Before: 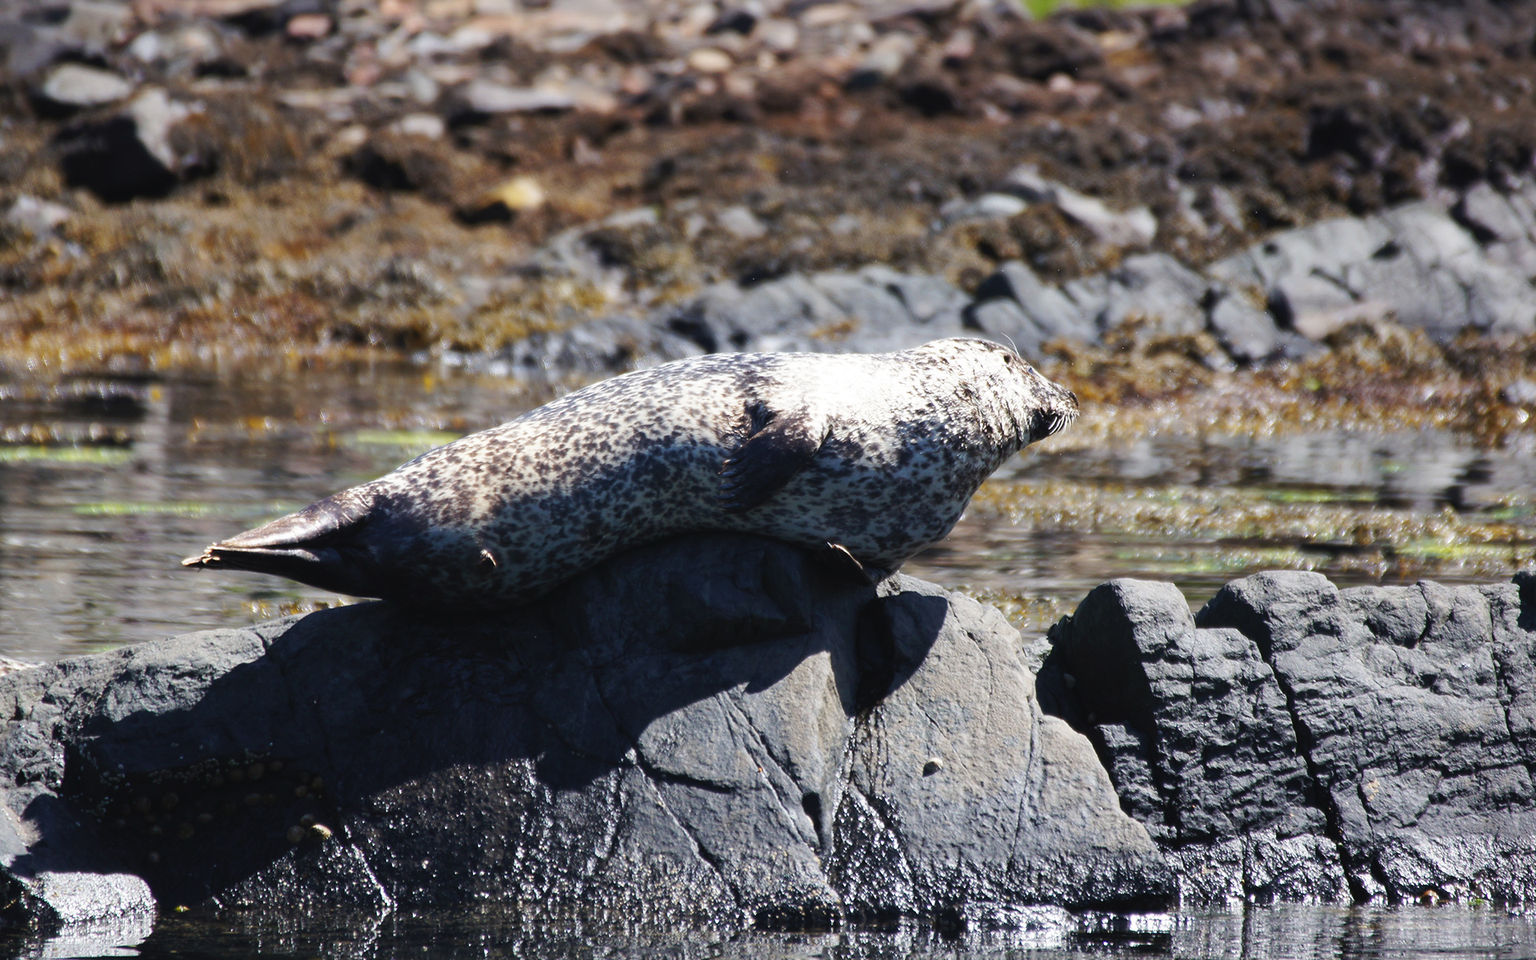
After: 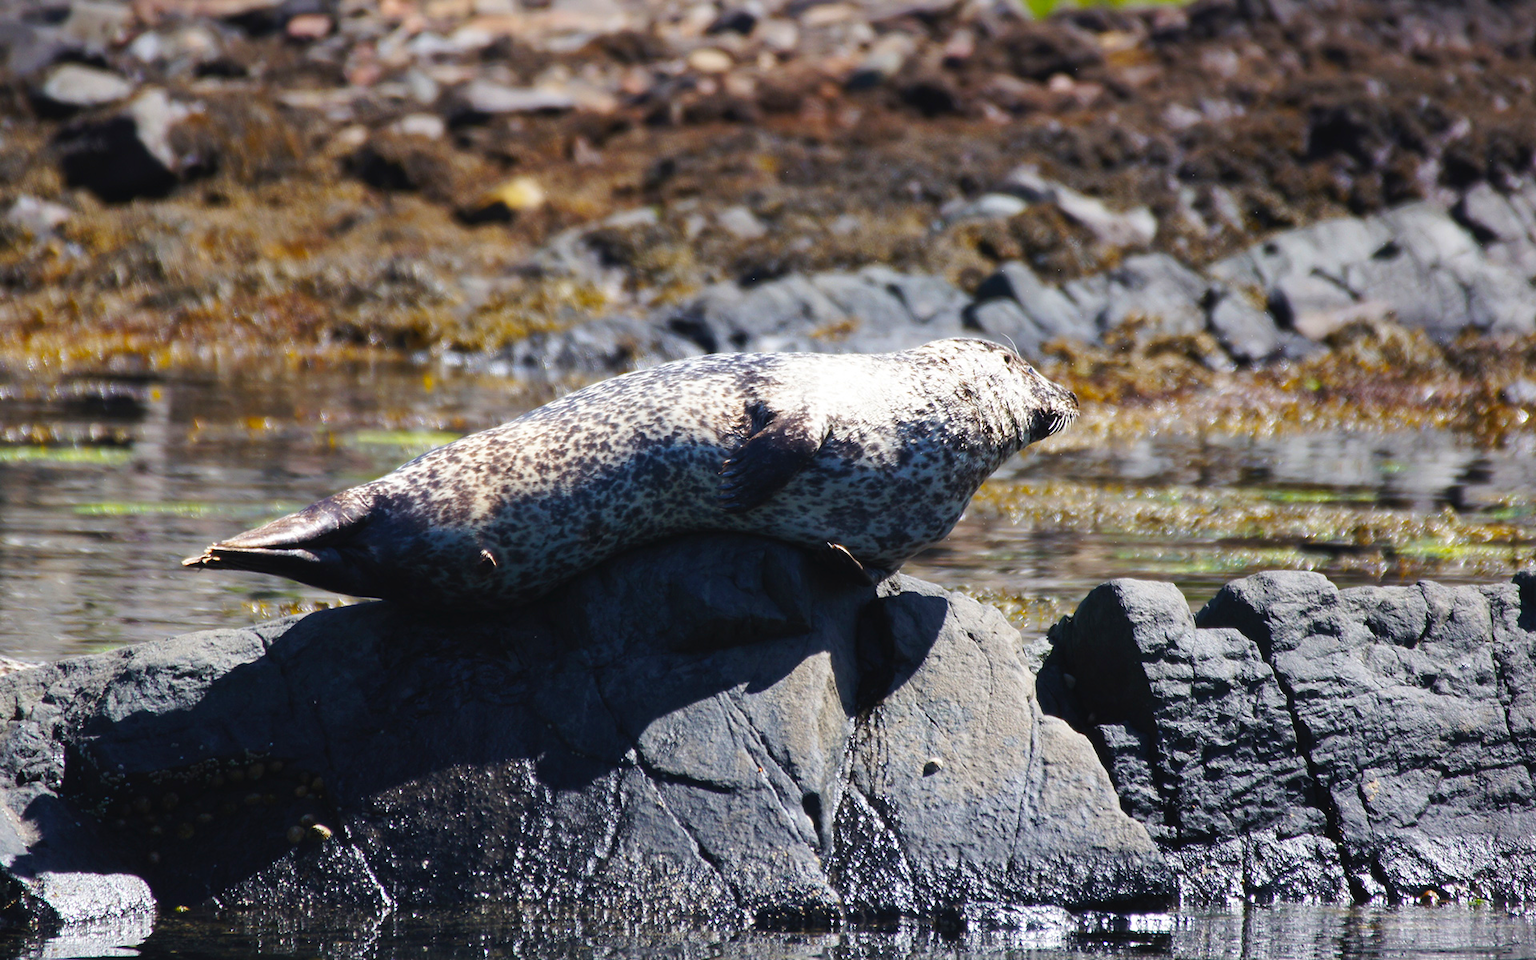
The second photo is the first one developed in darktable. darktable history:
color balance rgb: perceptual saturation grading › global saturation 20%, global vibrance 20%
tone equalizer: on, module defaults
